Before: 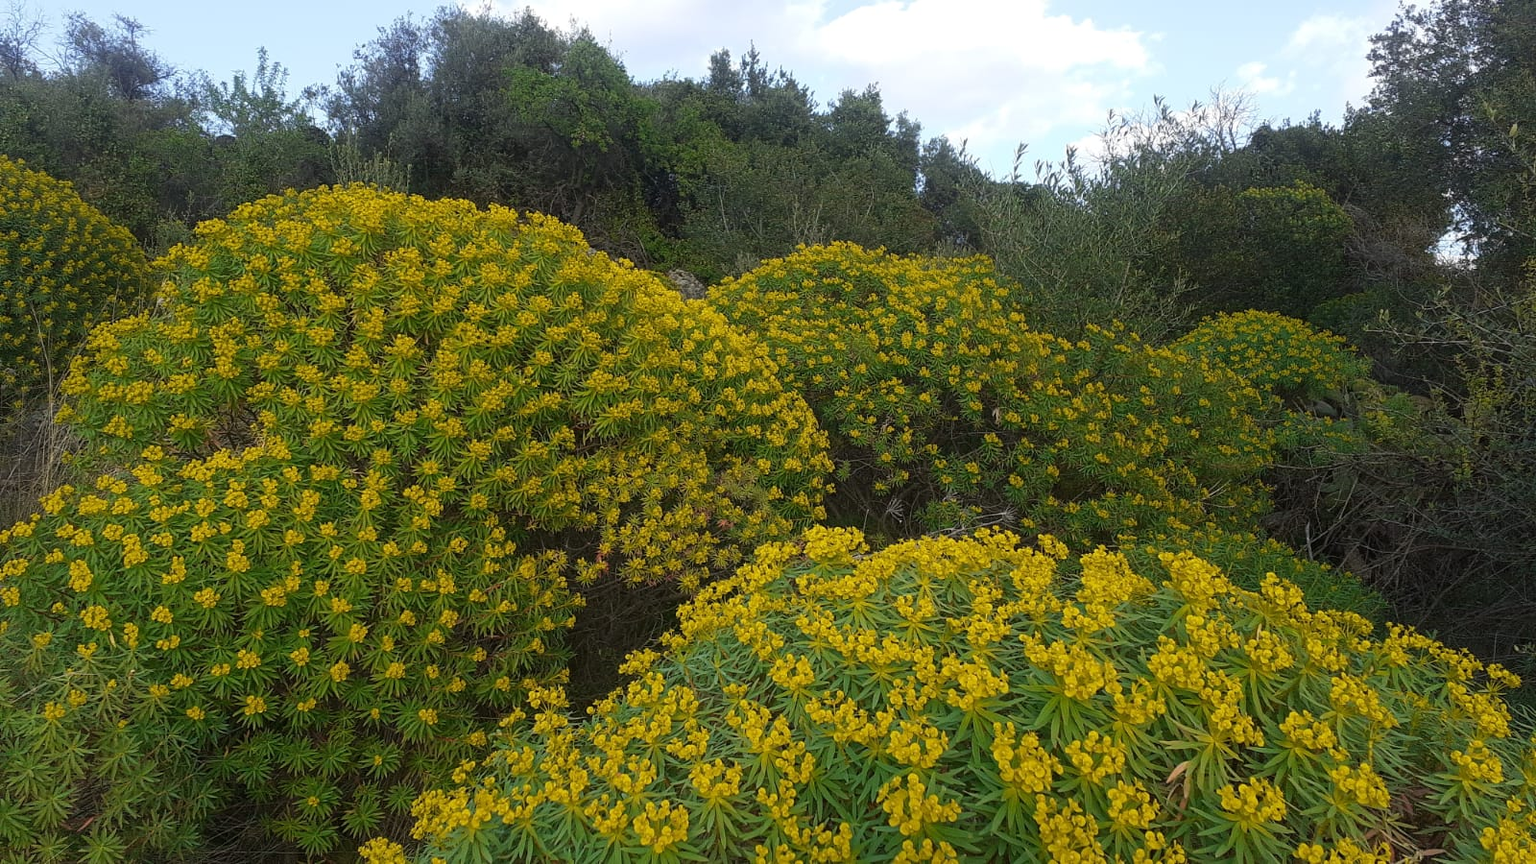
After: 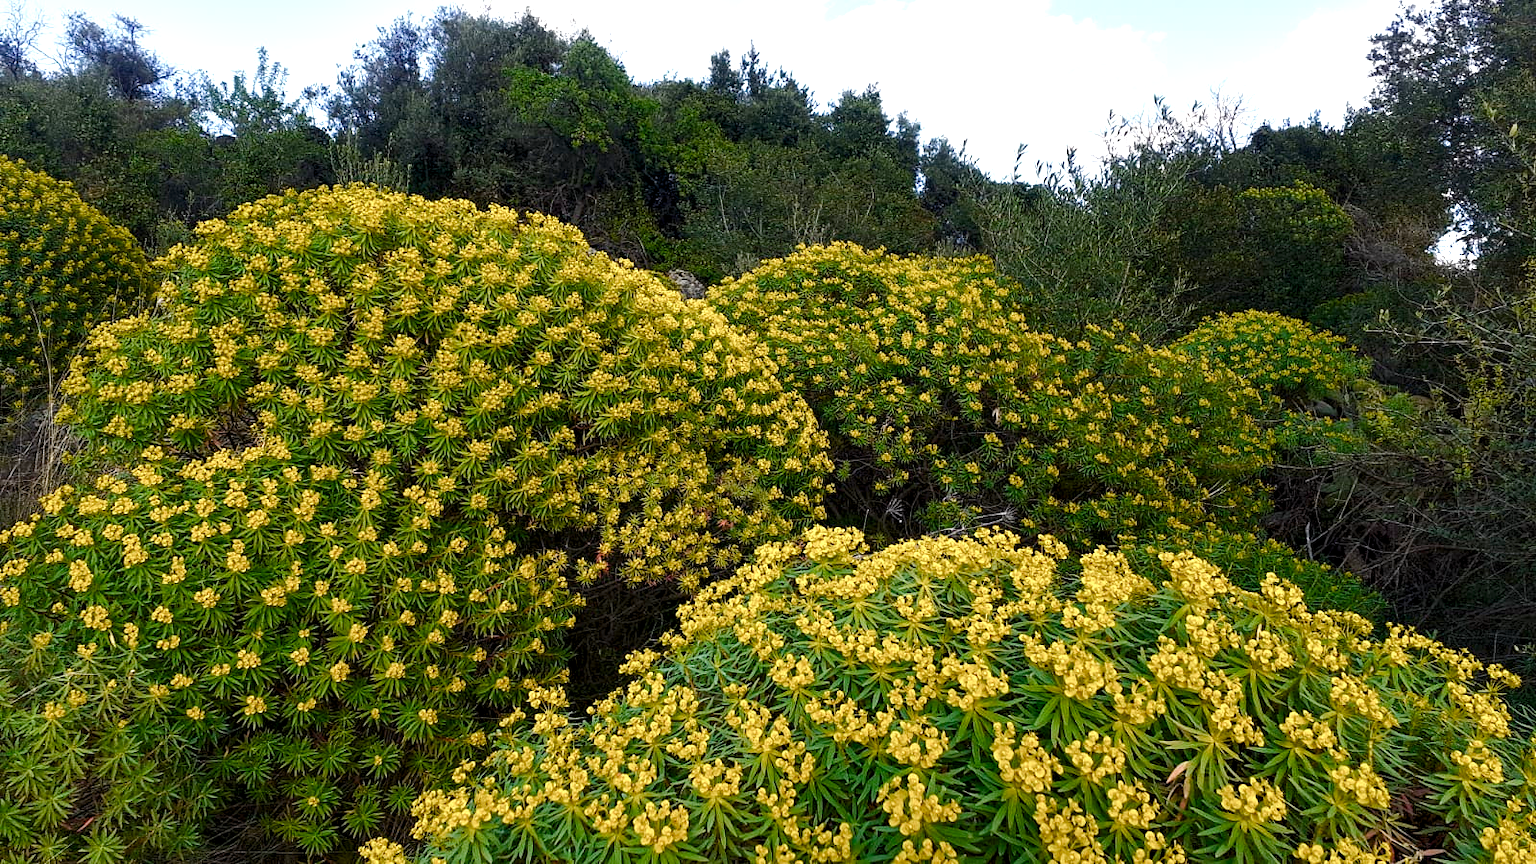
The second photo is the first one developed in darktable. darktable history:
contrast equalizer: y [[0.6 ×6], [0.55 ×6], [0 ×6], [0 ×6], [0 ×6]]
color balance rgb: perceptual saturation grading › global saturation 20%, perceptual saturation grading › highlights -50.427%, perceptual saturation grading › shadows 31.074%, perceptual brilliance grading › highlights 6.621%, perceptual brilliance grading › mid-tones 18.073%, perceptual brilliance grading › shadows -5.481%, global vibrance 20%
